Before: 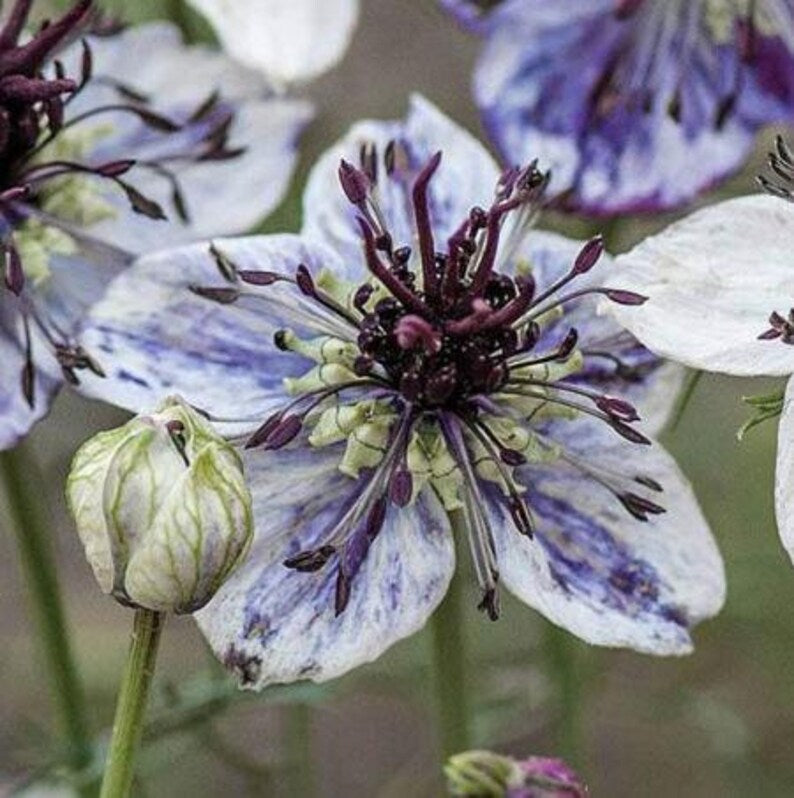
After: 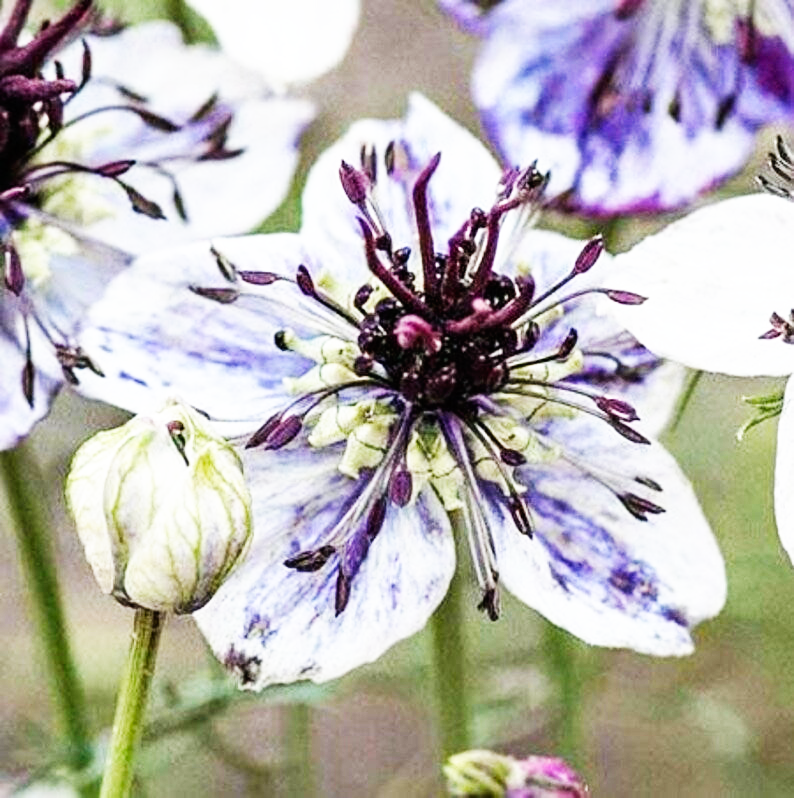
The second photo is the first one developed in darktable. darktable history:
exposure: exposure 0.124 EV, compensate exposure bias true, compensate highlight preservation false
base curve: curves: ch0 [(0, 0) (0.007, 0.004) (0.027, 0.03) (0.046, 0.07) (0.207, 0.54) (0.442, 0.872) (0.673, 0.972) (1, 1)], preserve colors none
